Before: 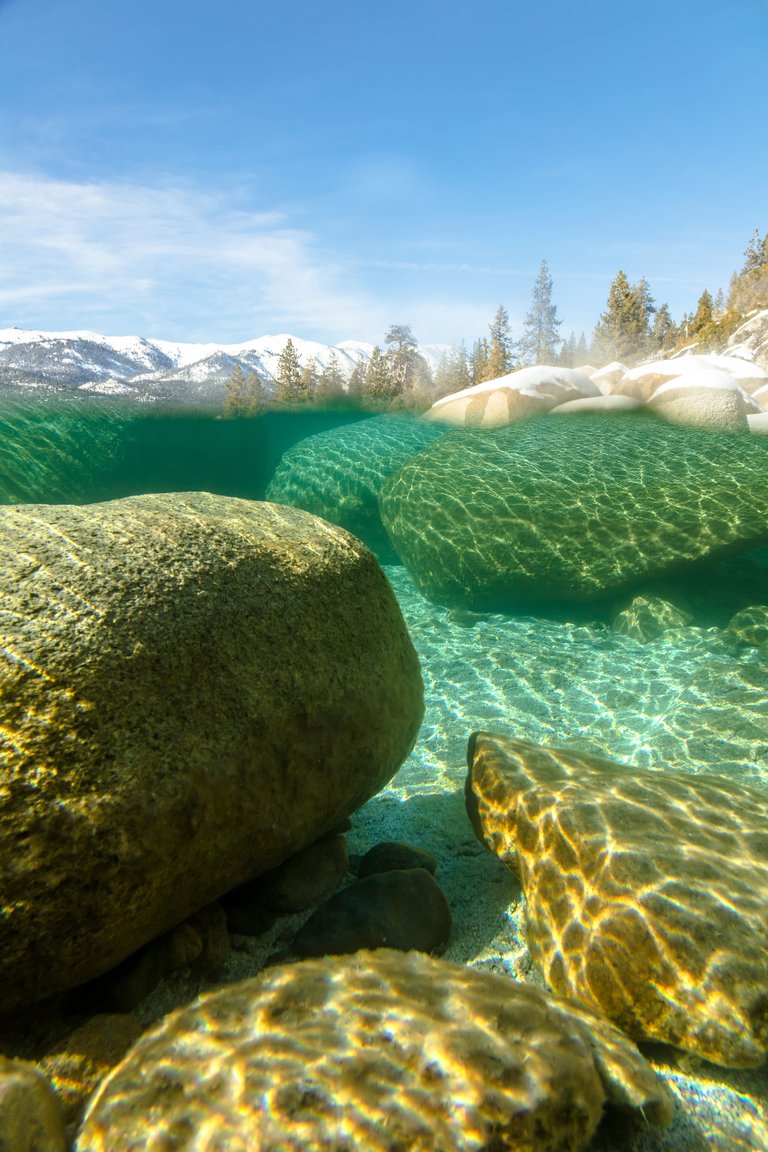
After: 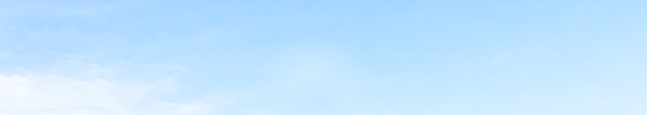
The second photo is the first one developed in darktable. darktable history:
split-toning: shadows › saturation 0.24, highlights › hue 54°, highlights › saturation 0.24
crop and rotate: left 9.644%, top 9.491%, right 6.021%, bottom 80.509%
shadows and highlights: shadows 0, highlights 40
exposure: black level correction 0.031, exposure 0.304 EV, compensate highlight preservation false
sharpen: on, module defaults
contrast brightness saturation: contrast -0.1, saturation -0.1
rgb levels: levels [[0.027, 0.429, 0.996], [0, 0.5, 1], [0, 0.5, 1]]
